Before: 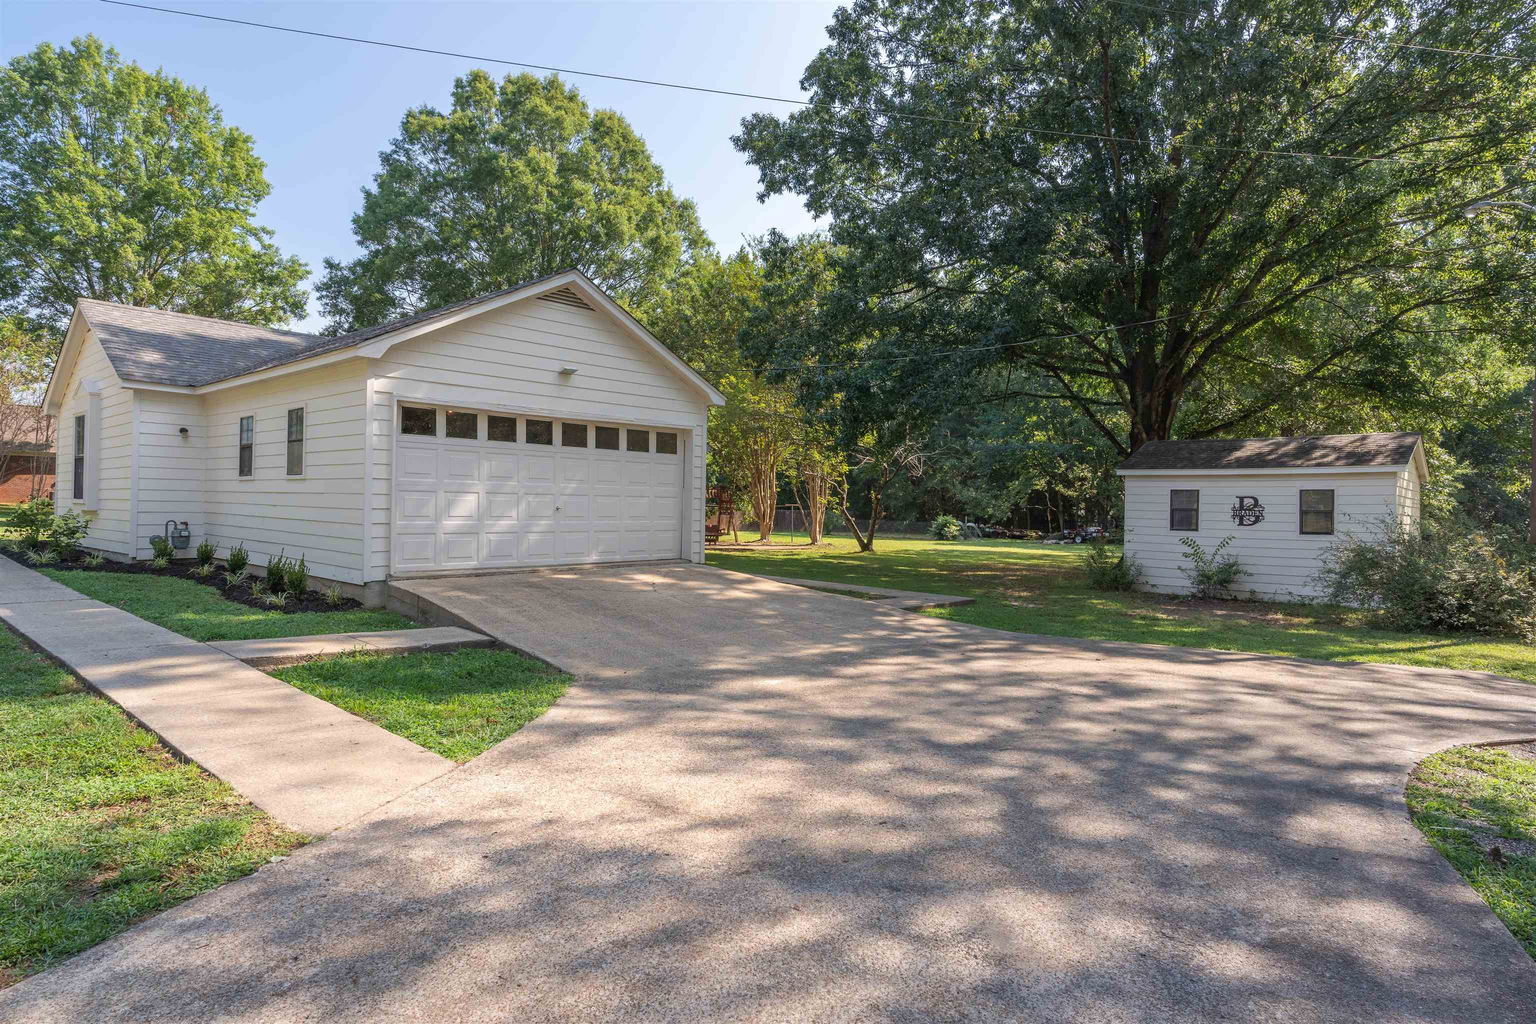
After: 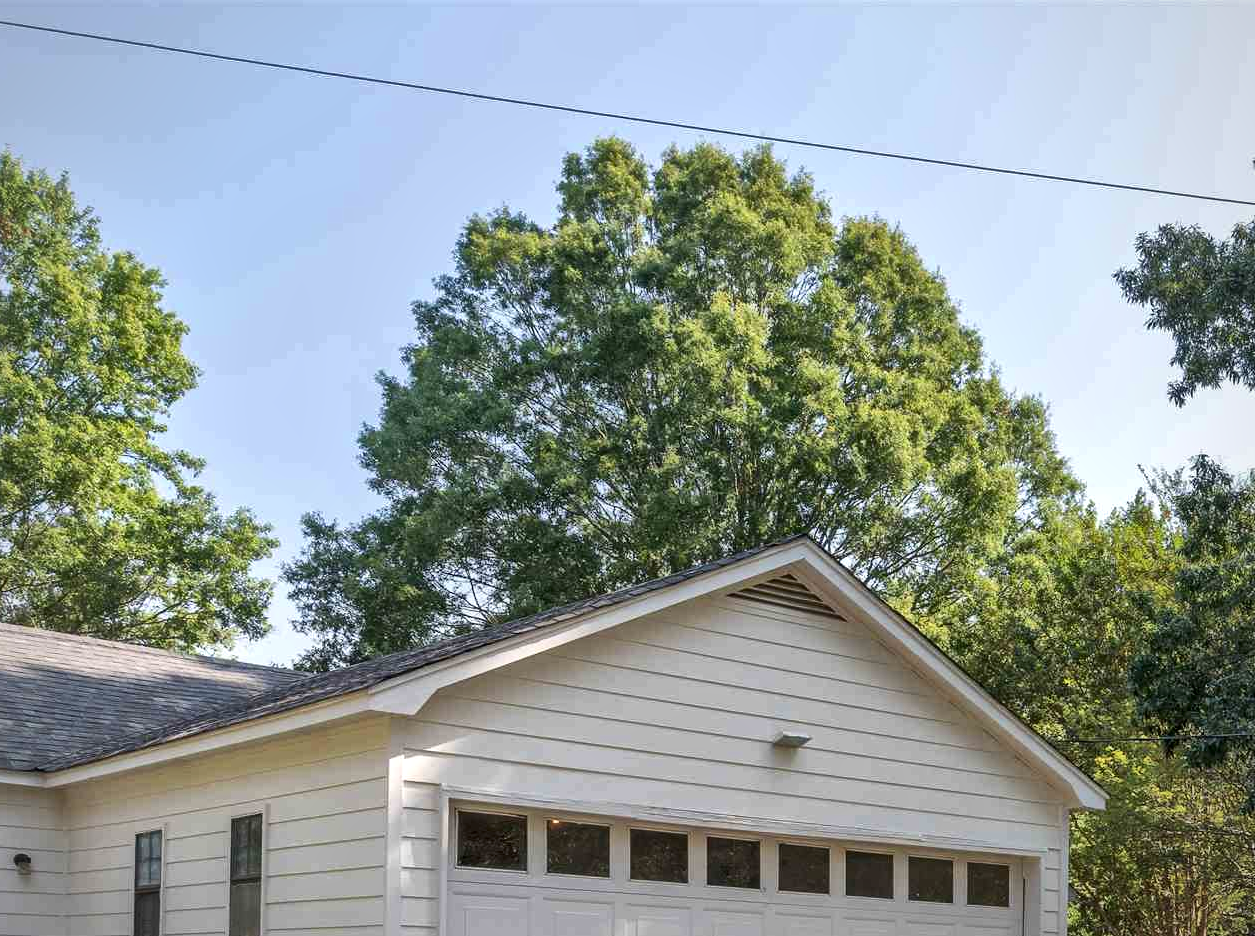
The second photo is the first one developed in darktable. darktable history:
crop and rotate: left 11.243%, top 0.056%, right 47.88%, bottom 54.204%
vignetting: fall-off radius 92.62%
local contrast: mode bilateral grid, contrast 20, coarseness 49, detail 171%, midtone range 0.2
